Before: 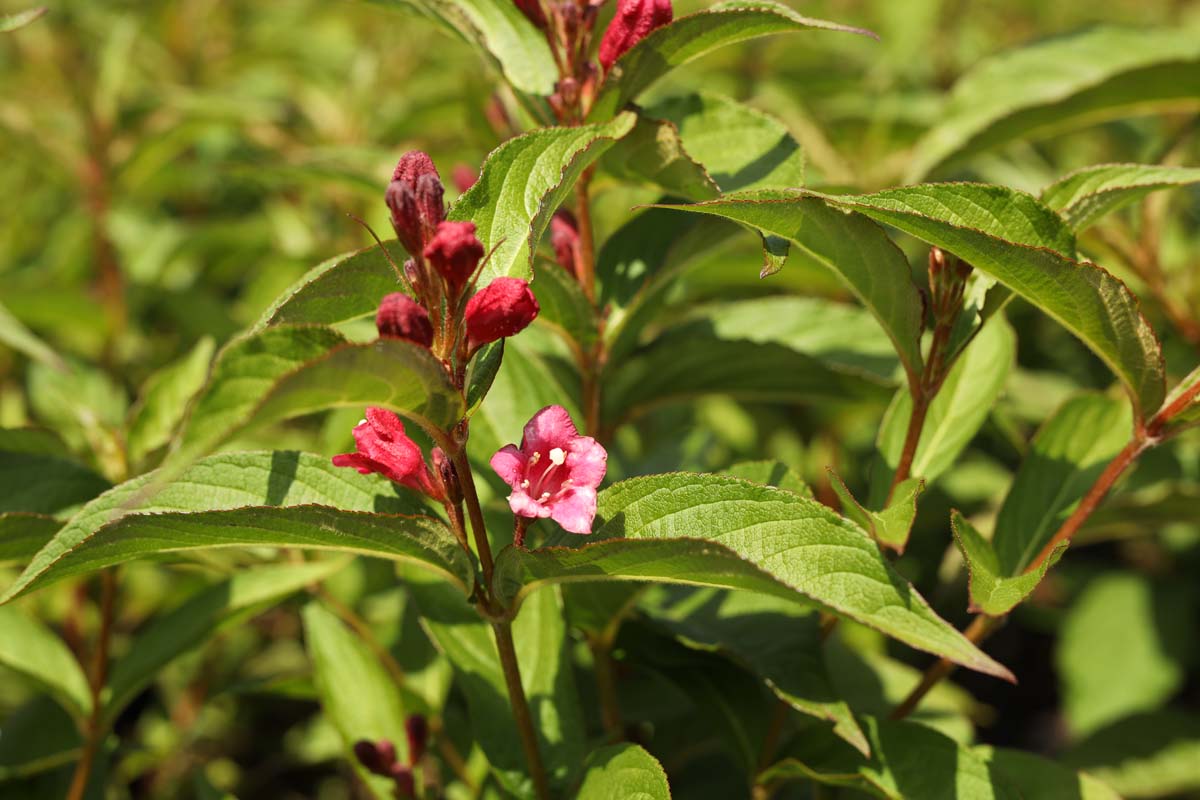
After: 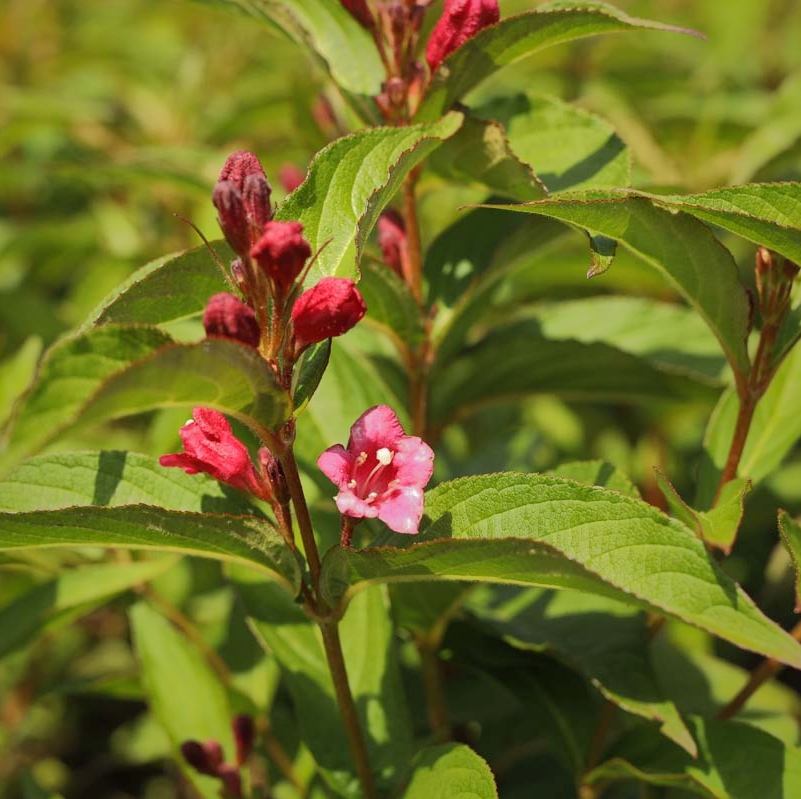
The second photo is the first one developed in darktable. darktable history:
shadows and highlights: shadows 38.56, highlights -75.22
crop and rotate: left 14.444%, right 18.784%
